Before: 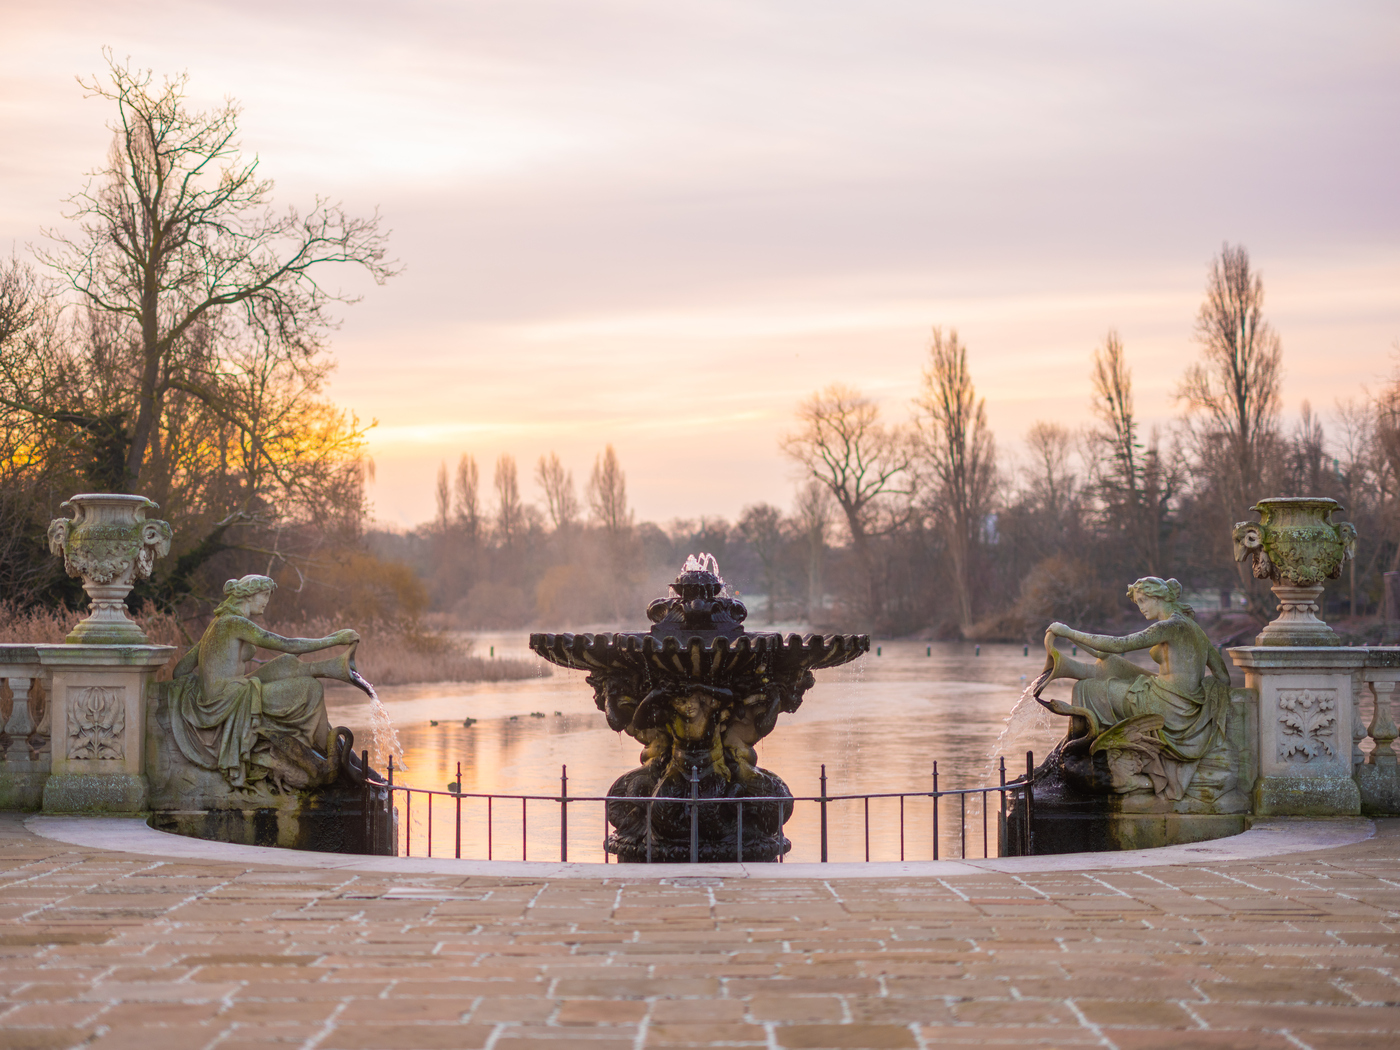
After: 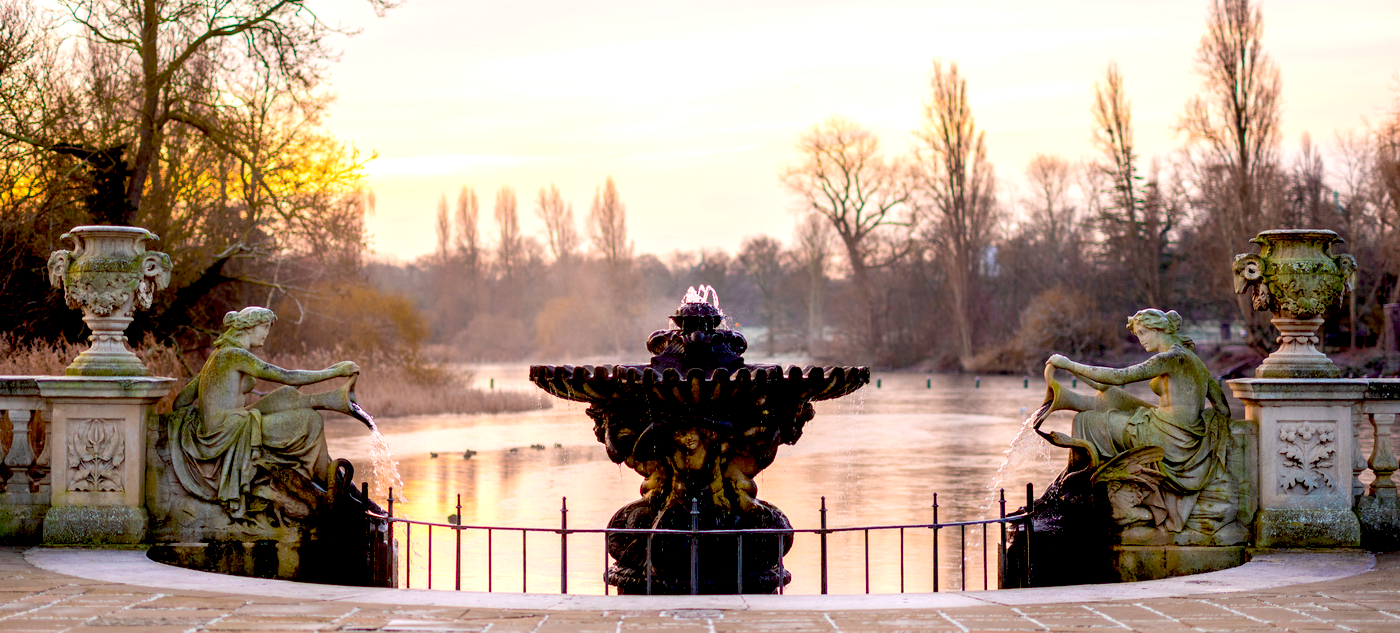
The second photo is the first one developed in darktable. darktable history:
exposure: black level correction 0.041, exposure 0.498 EV, compensate exposure bias true, compensate highlight preservation false
crop and rotate: top 25.608%, bottom 14.046%
